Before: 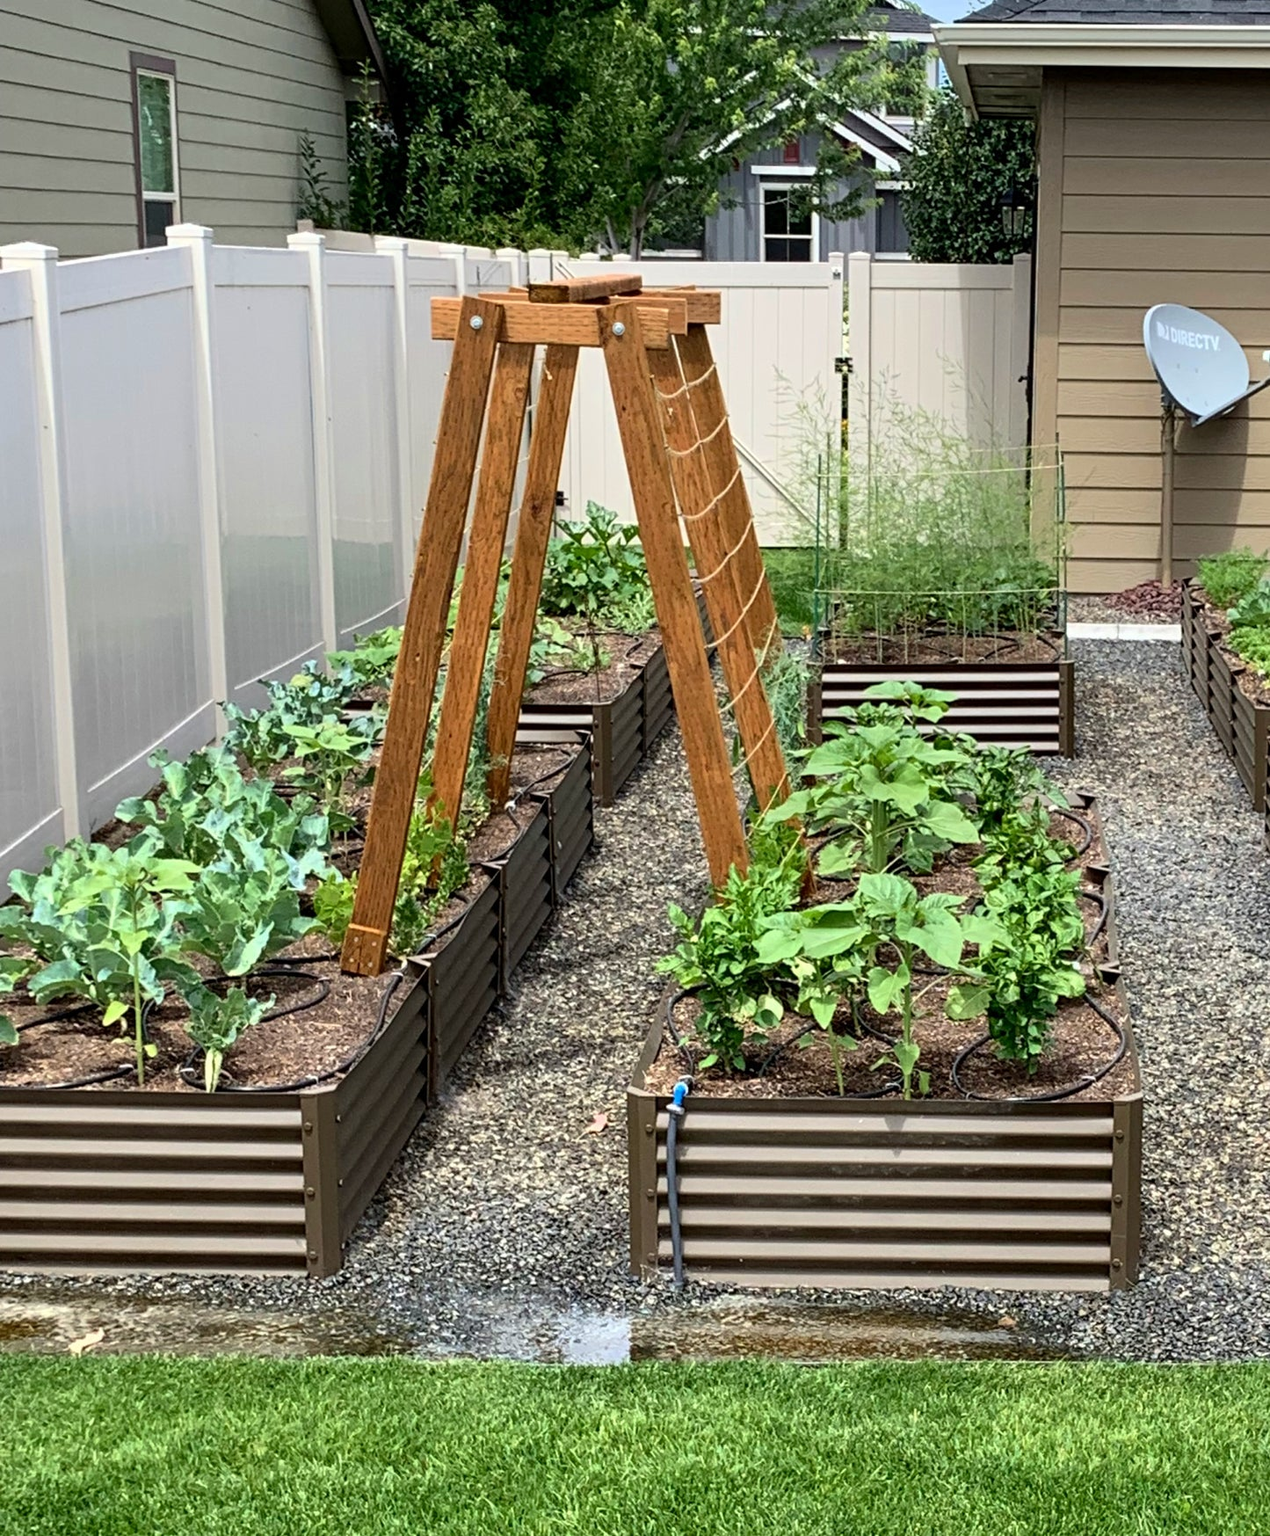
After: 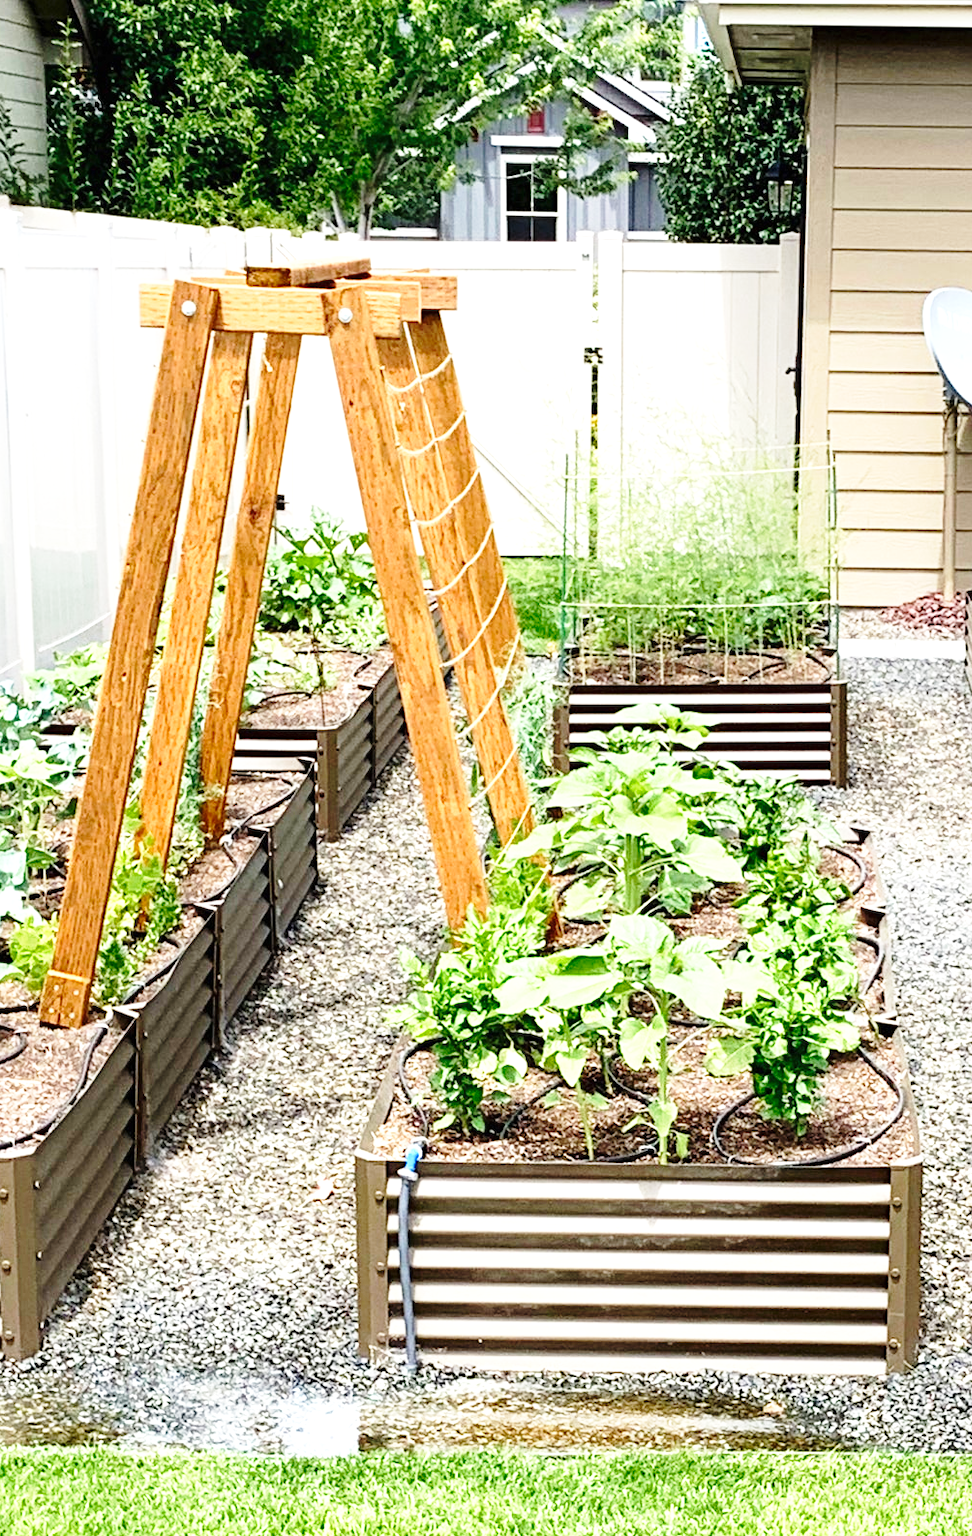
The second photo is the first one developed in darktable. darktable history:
exposure: black level correction 0, exposure 0.95 EV, compensate exposure bias true, compensate highlight preservation false
base curve: curves: ch0 [(0, 0) (0.028, 0.03) (0.121, 0.232) (0.46, 0.748) (0.859, 0.968) (1, 1)], preserve colors none
crop and rotate: left 24.034%, top 2.838%, right 6.406%, bottom 6.299%
